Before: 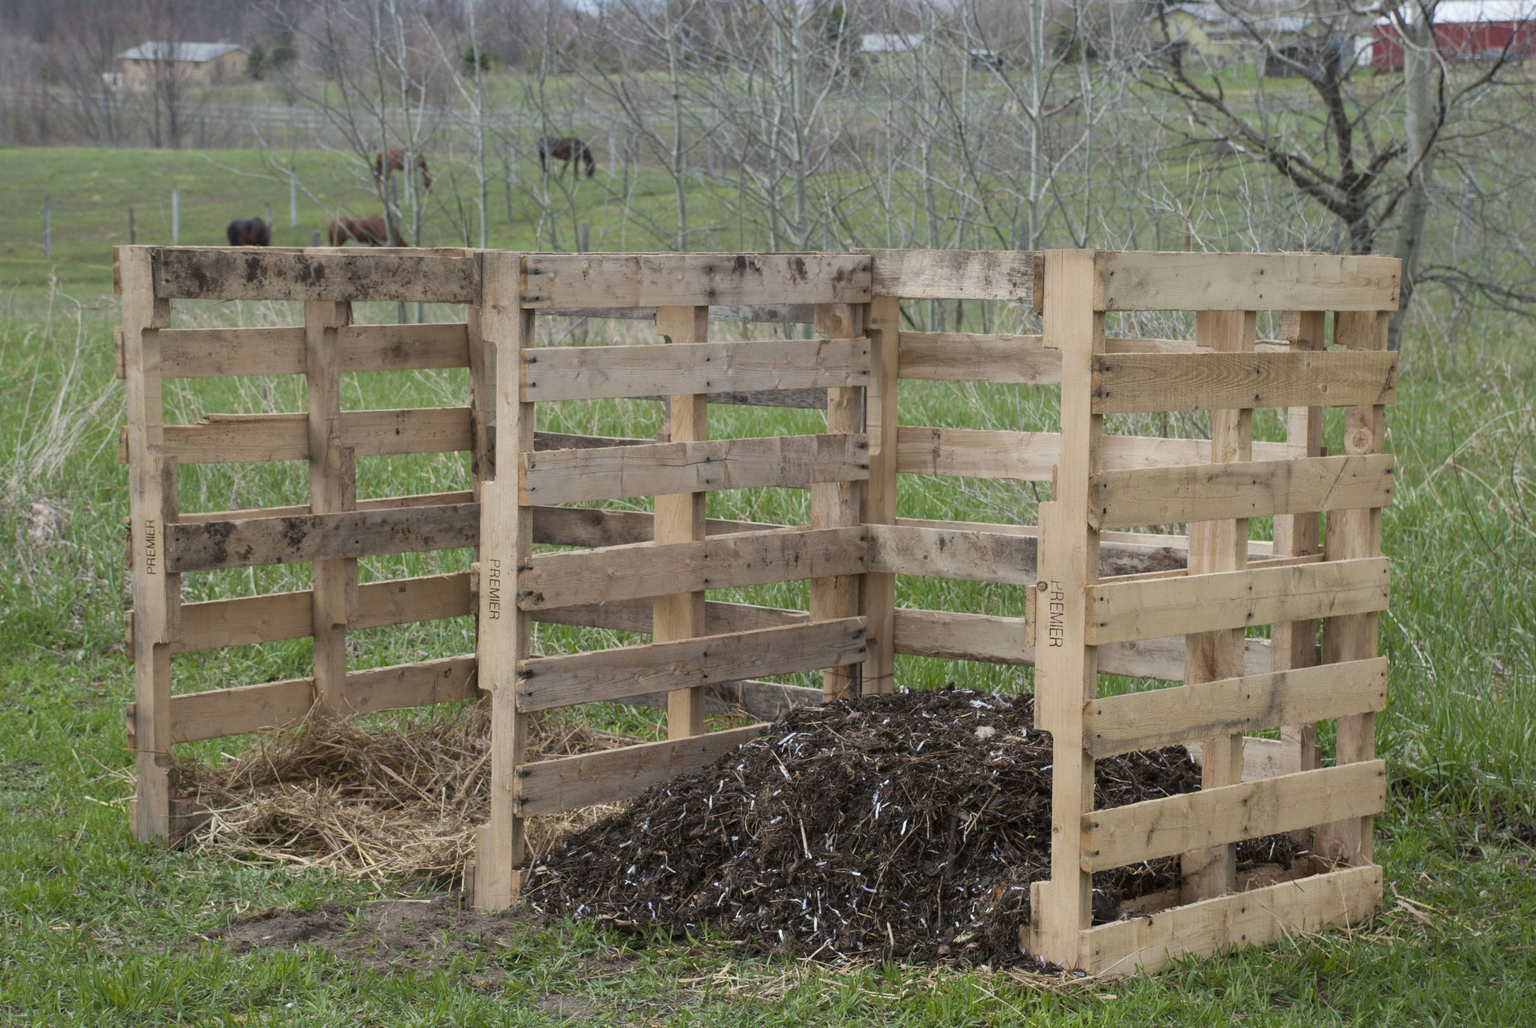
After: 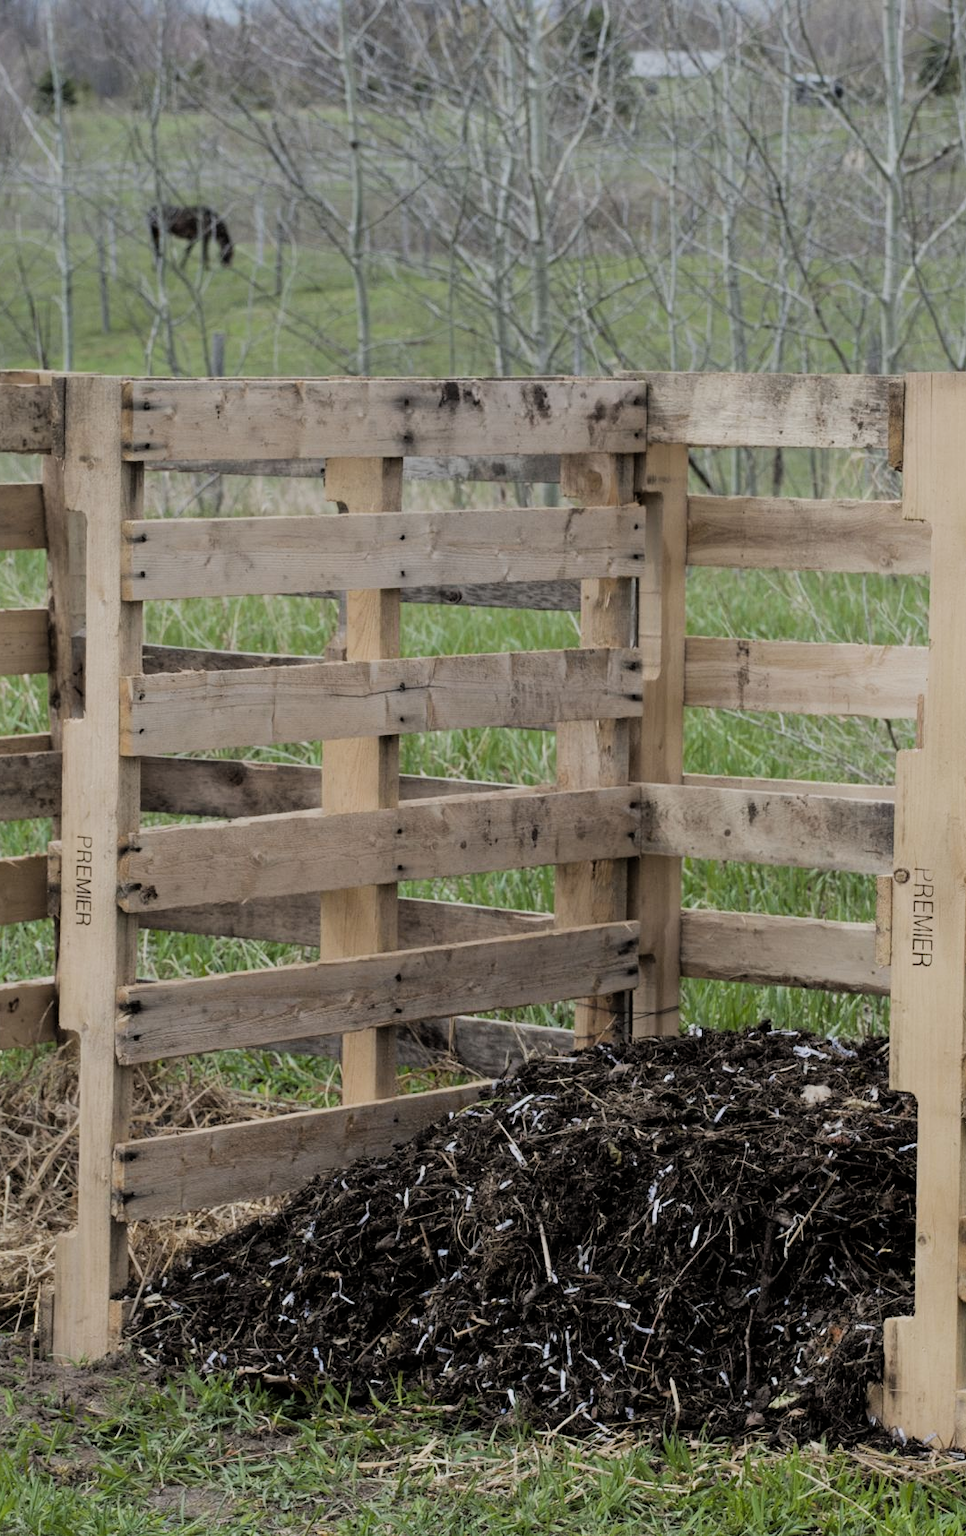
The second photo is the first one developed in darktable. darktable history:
filmic rgb: black relative exposure -5 EV, hardness 2.88, contrast 1.2
crop: left 28.583%, right 29.231%
